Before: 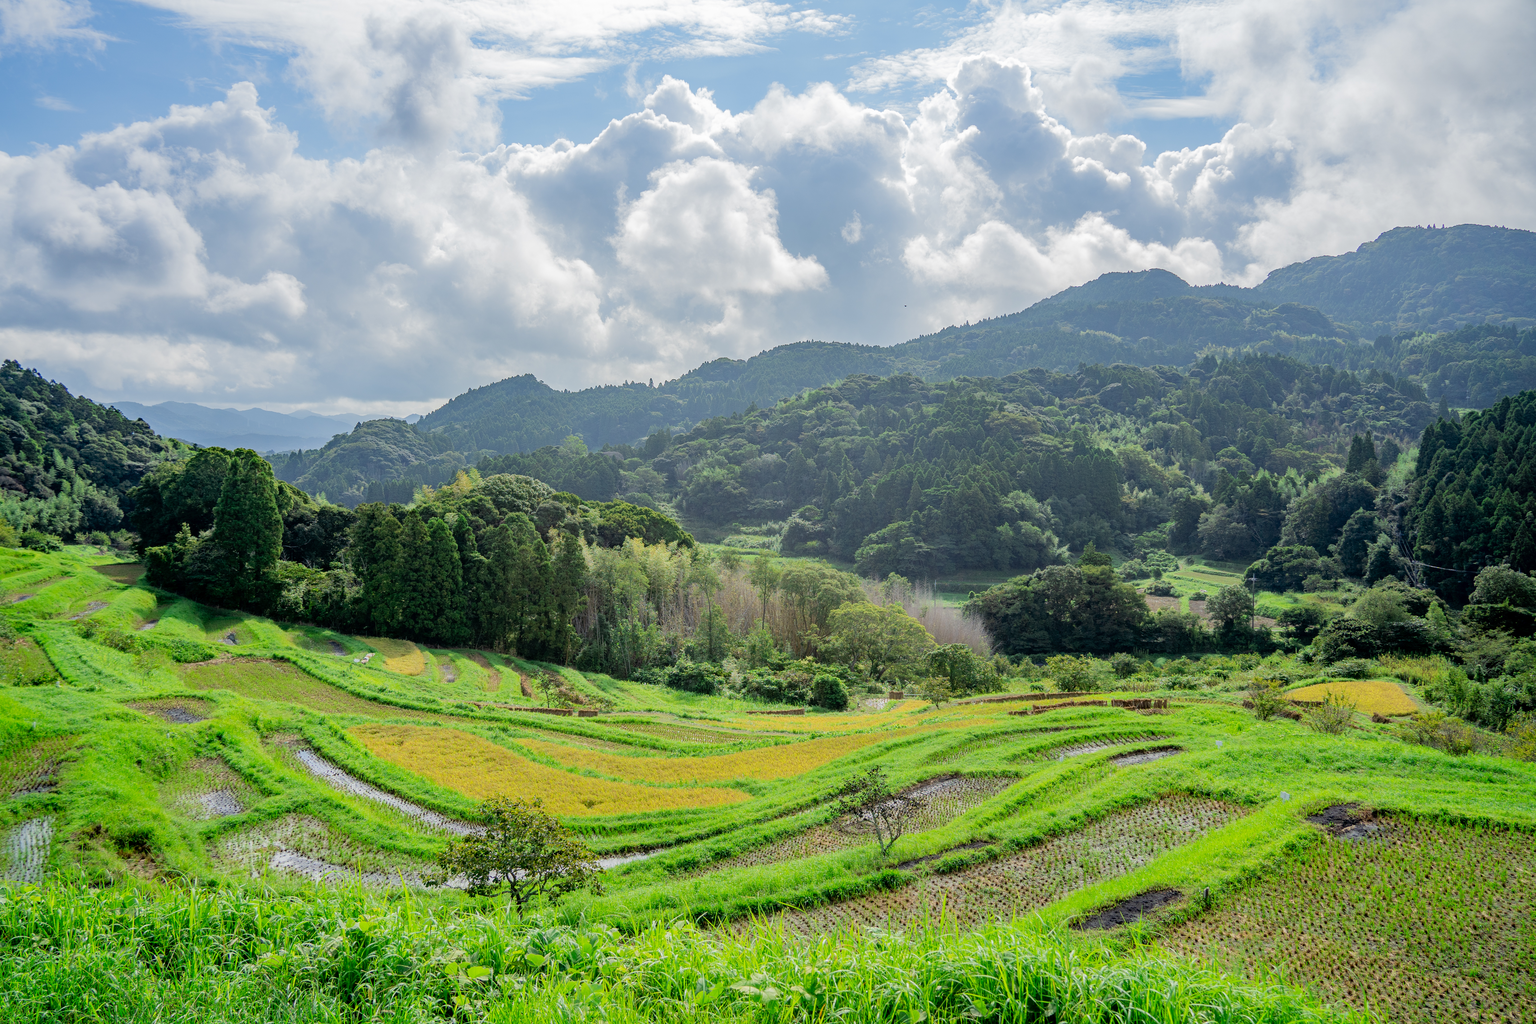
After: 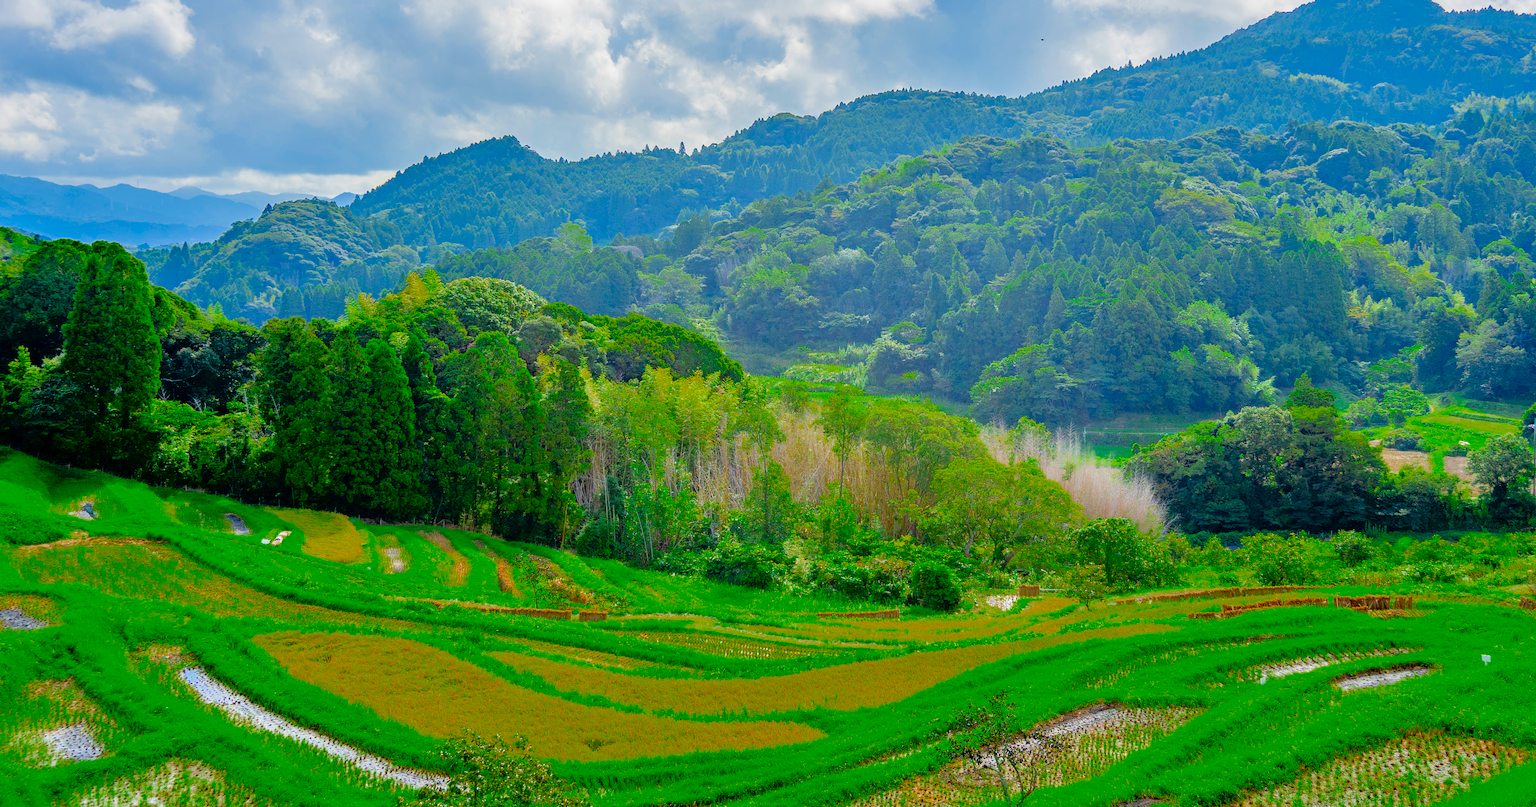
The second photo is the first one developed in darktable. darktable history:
crop: left 11.042%, top 27.187%, right 18.311%, bottom 17.116%
contrast brightness saturation: contrast 0.086, saturation 0.277
tone equalizer: -7 EV 0.149 EV, -6 EV 0.613 EV, -5 EV 1.16 EV, -4 EV 1.33 EV, -3 EV 1.14 EV, -2 EV 0.6 EV, -1 EV 0.153 EV, mask exposure compensation -0.513 EV
color zones: curves: ch0 [(0, 0.425) (0.143, 0.422) (0.286, 0.42) (0.429, 0.419) (0.571, 0.419) (0.714, 0.42) (0.857, 0.422) (1, 0.425)]; ch1 [(0, 0.666) (0.143, 0.669) (0.286, 0.671) (0.429, 0.67) (0.571, 0.67) (0.714, 0.67) (0.857, 0.67) (1, 0.666)], mix 100.07%
